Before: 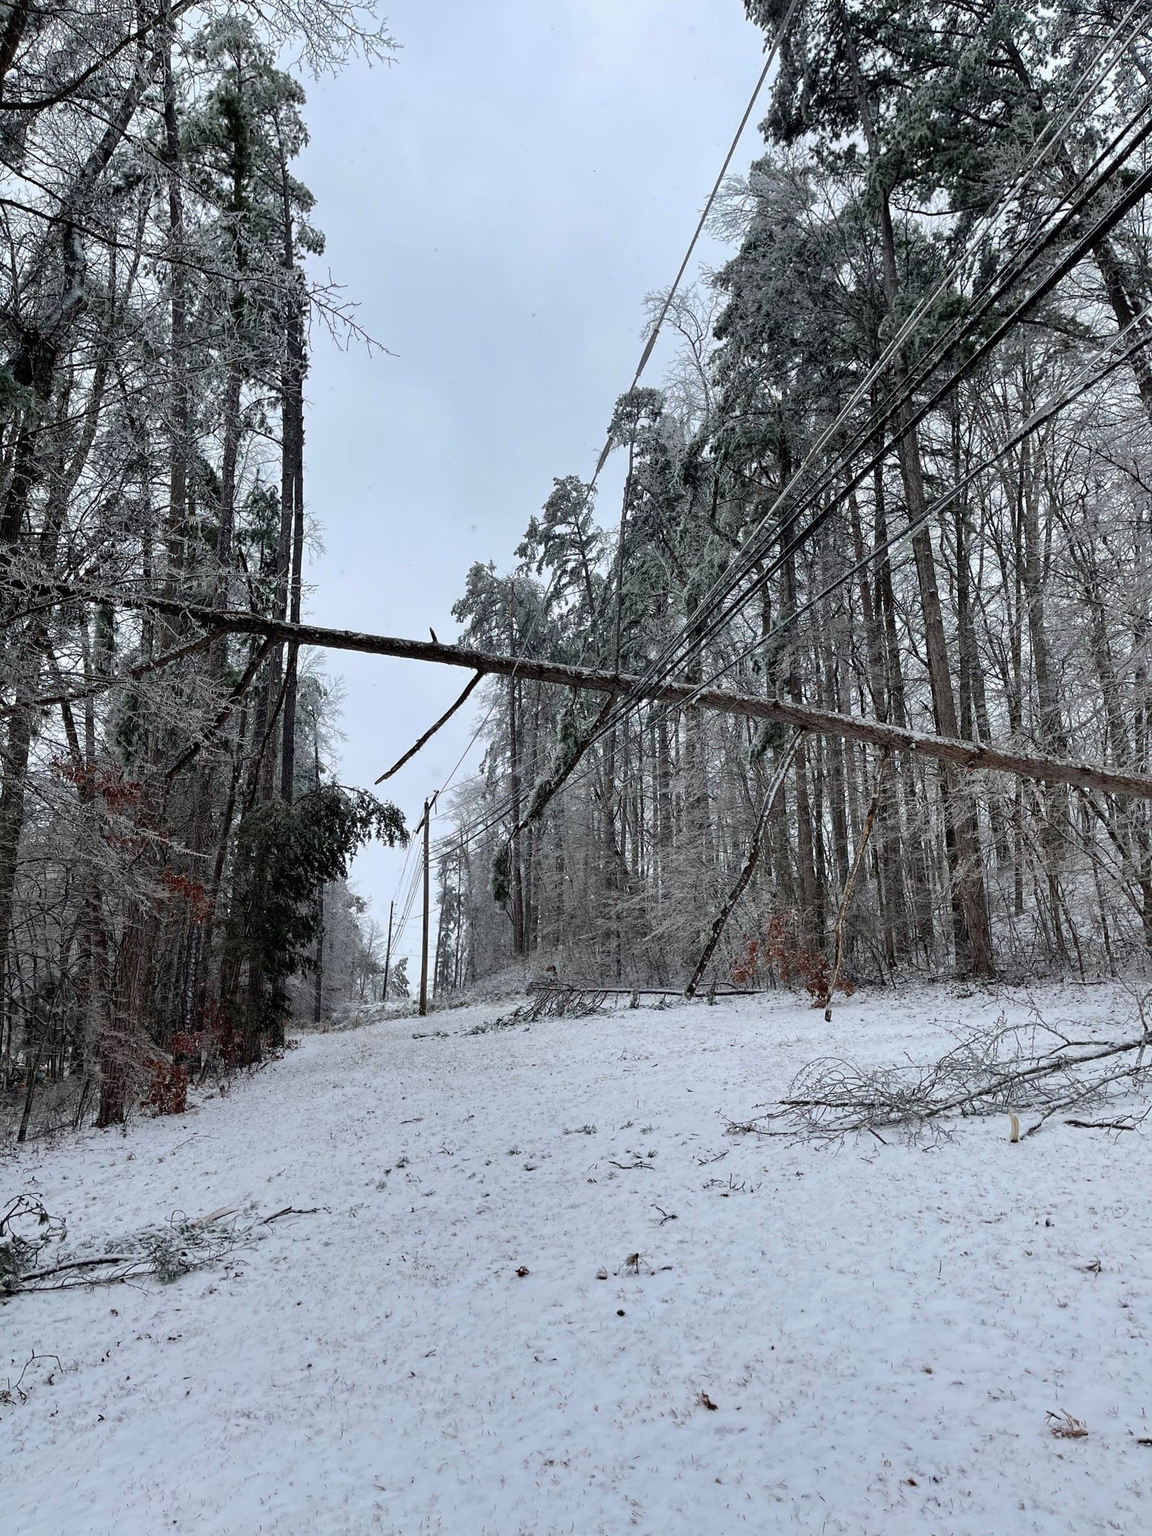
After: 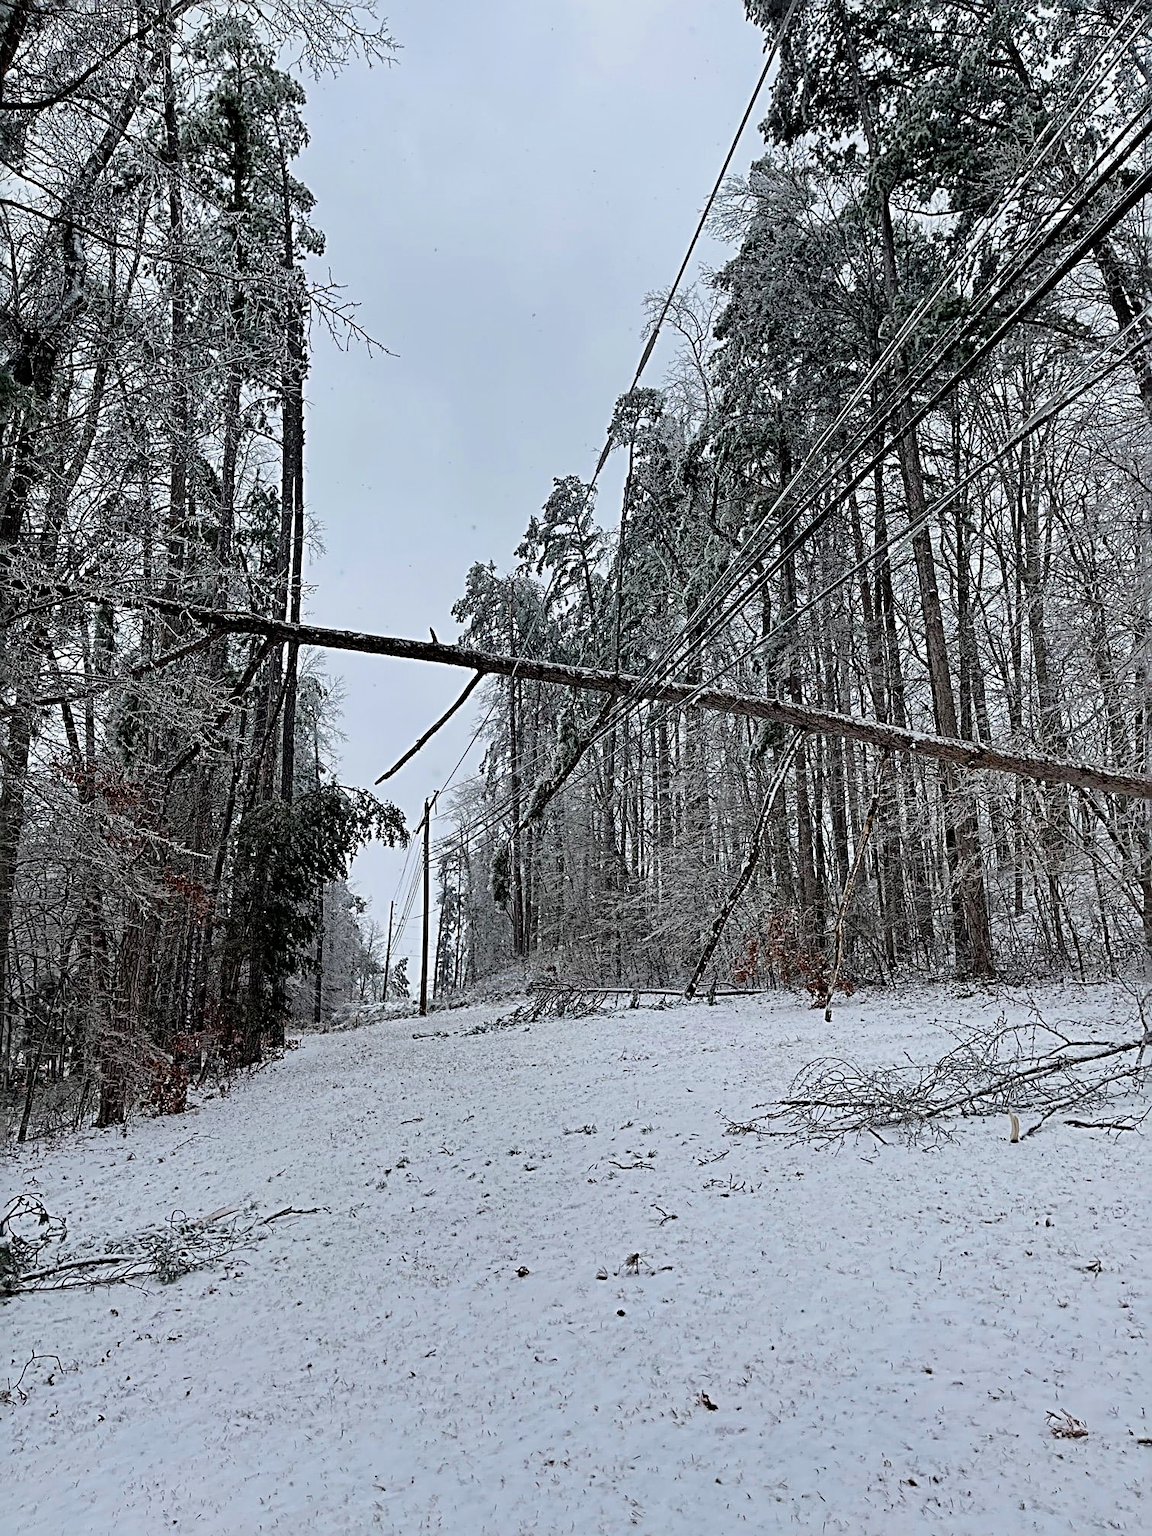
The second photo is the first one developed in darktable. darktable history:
sharpen: radius 3.719, amount 0.935
filmic rgb: black relative exposure -11.35 EV, white relative exposure 3.24 EV, hardness 6.75
